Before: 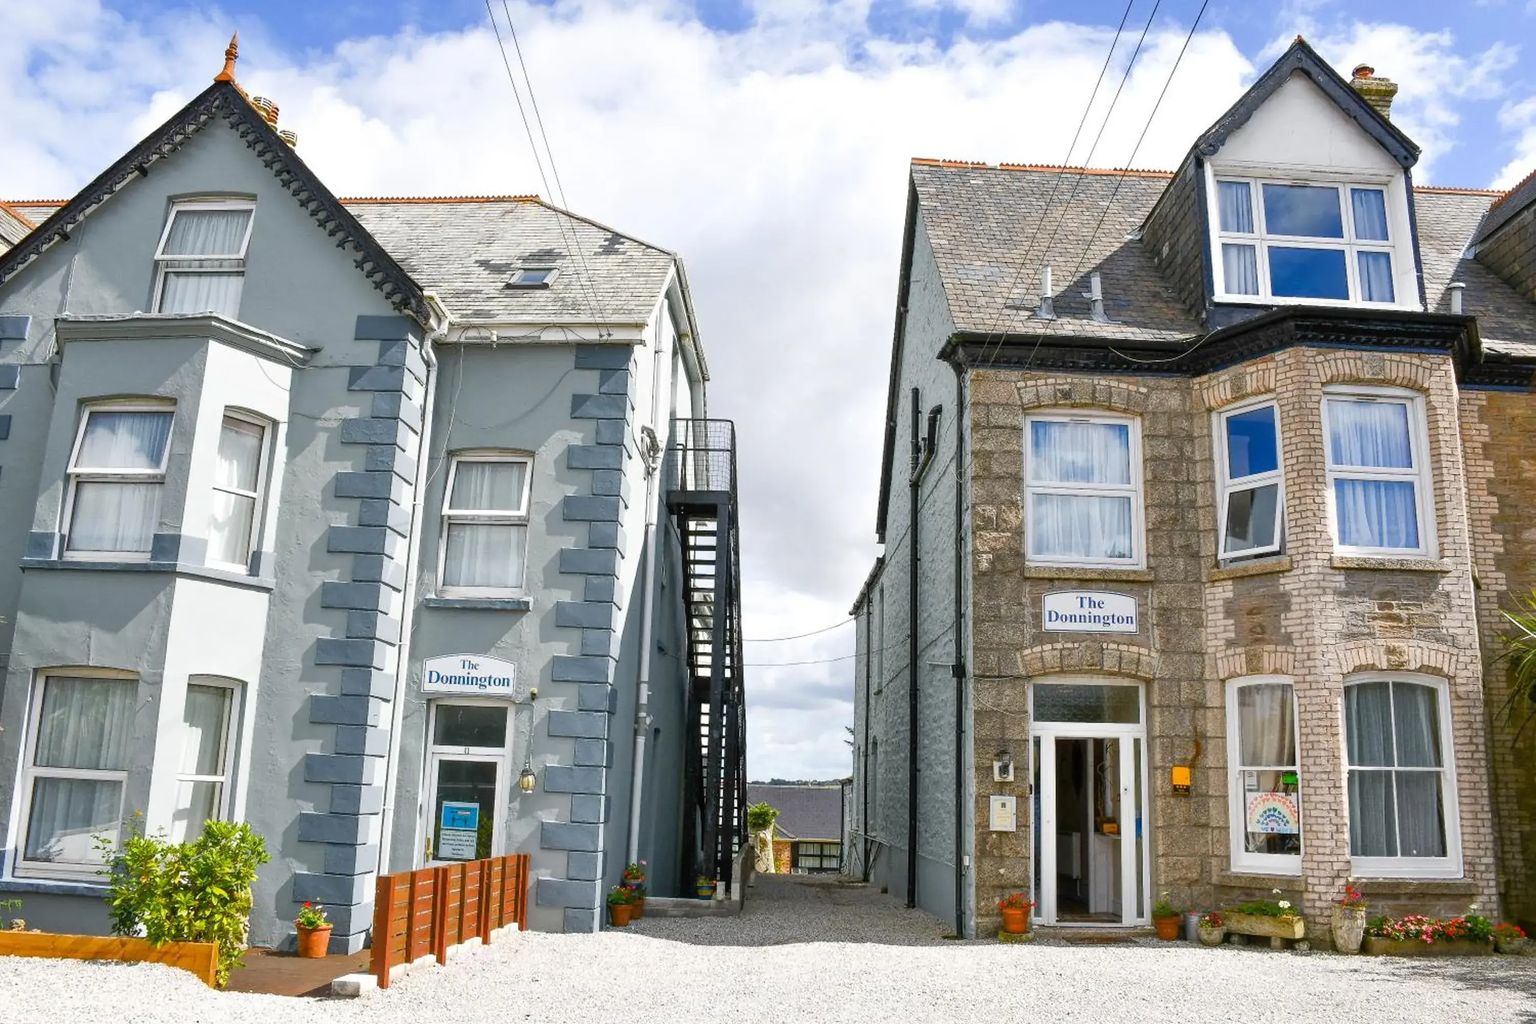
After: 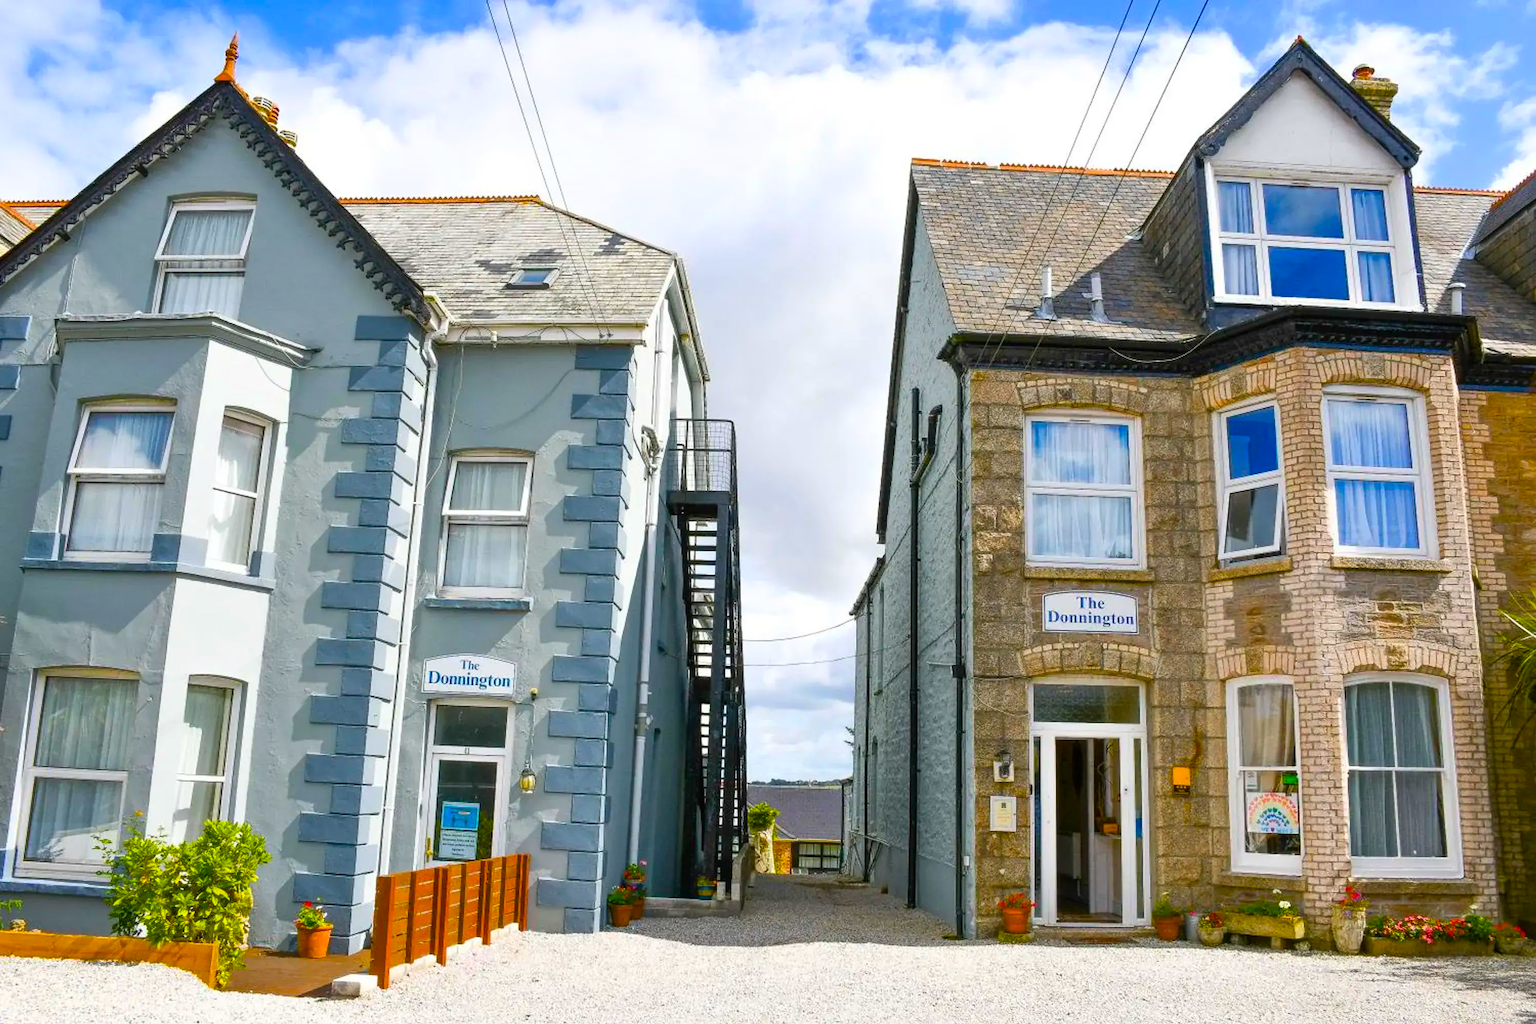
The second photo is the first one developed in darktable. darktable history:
color balance rgb: perceptual saturation grading › global saturation 31.161%, global vibrance 45.433%
